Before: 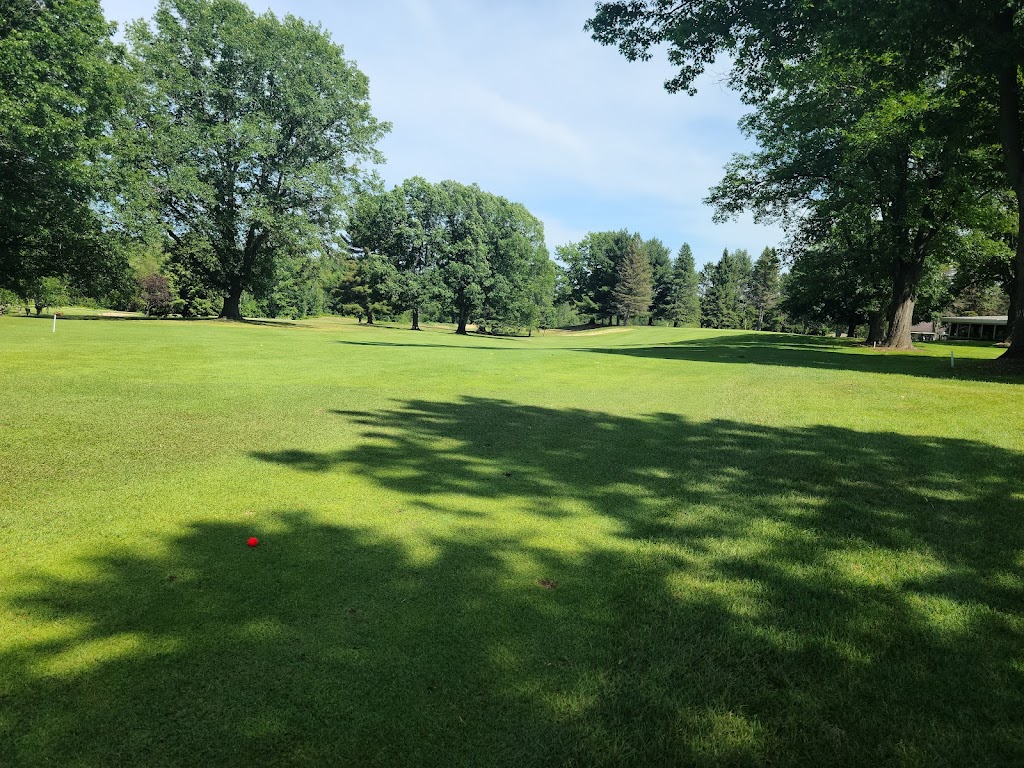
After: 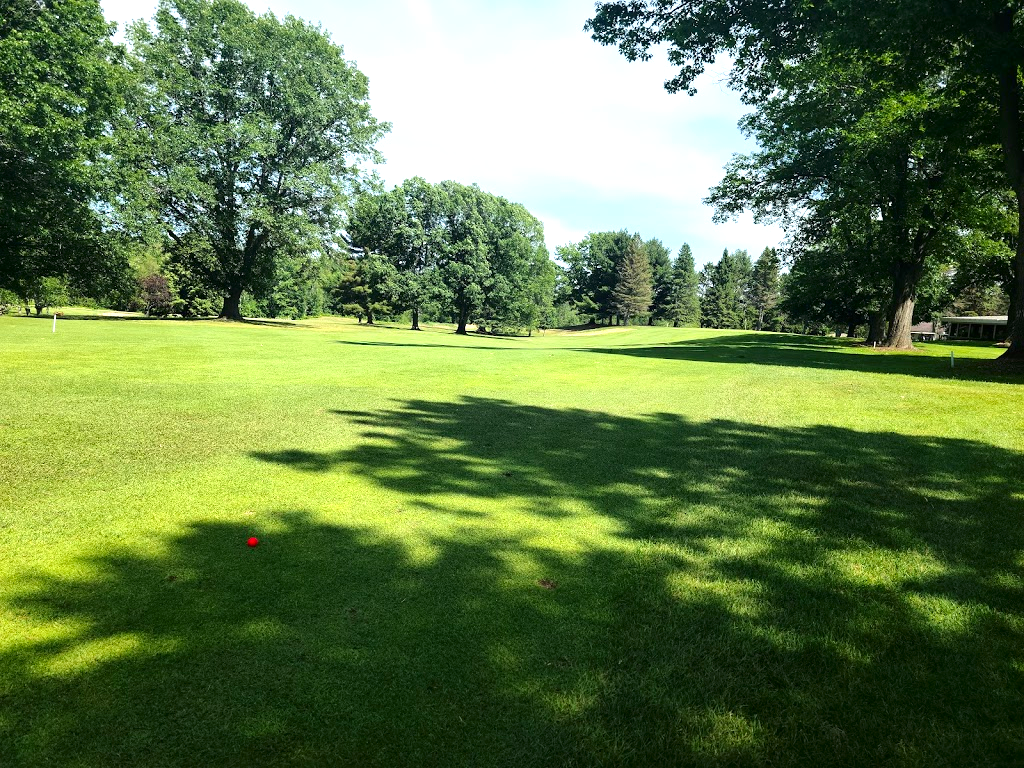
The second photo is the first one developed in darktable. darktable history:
exposure: black level correction 0, exposure 0.7 EV, compensate exposure bias true, compensate highlight preservation false
contrast brightness saturation: contrast 0.07, brightness -0.13, saturation 0.06
